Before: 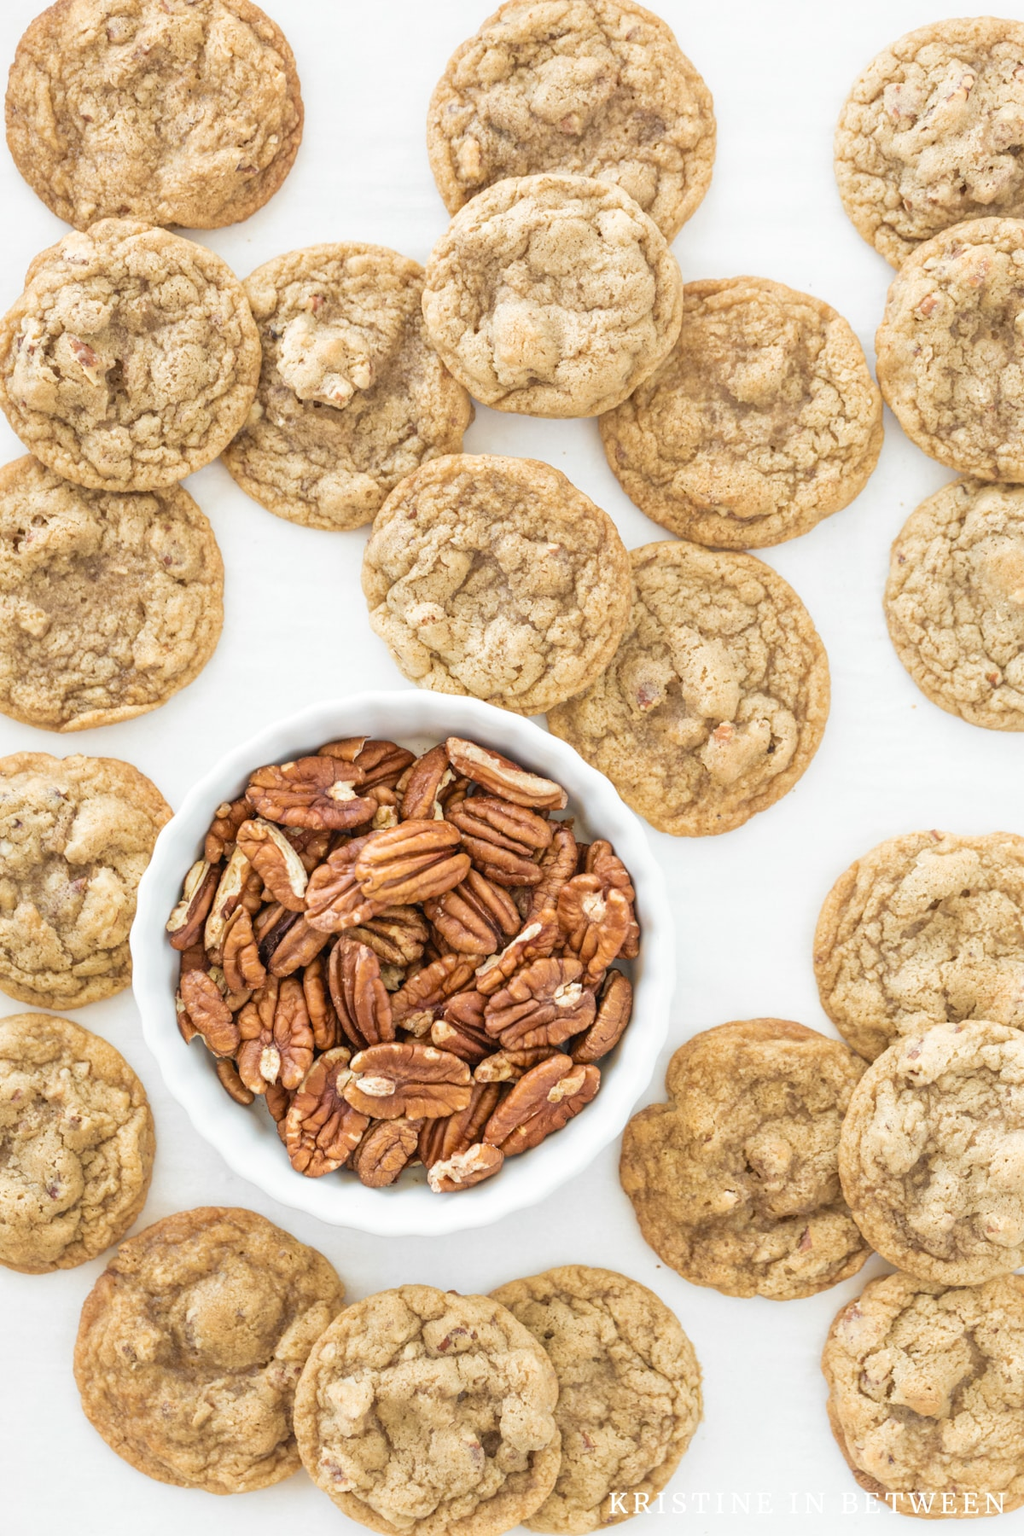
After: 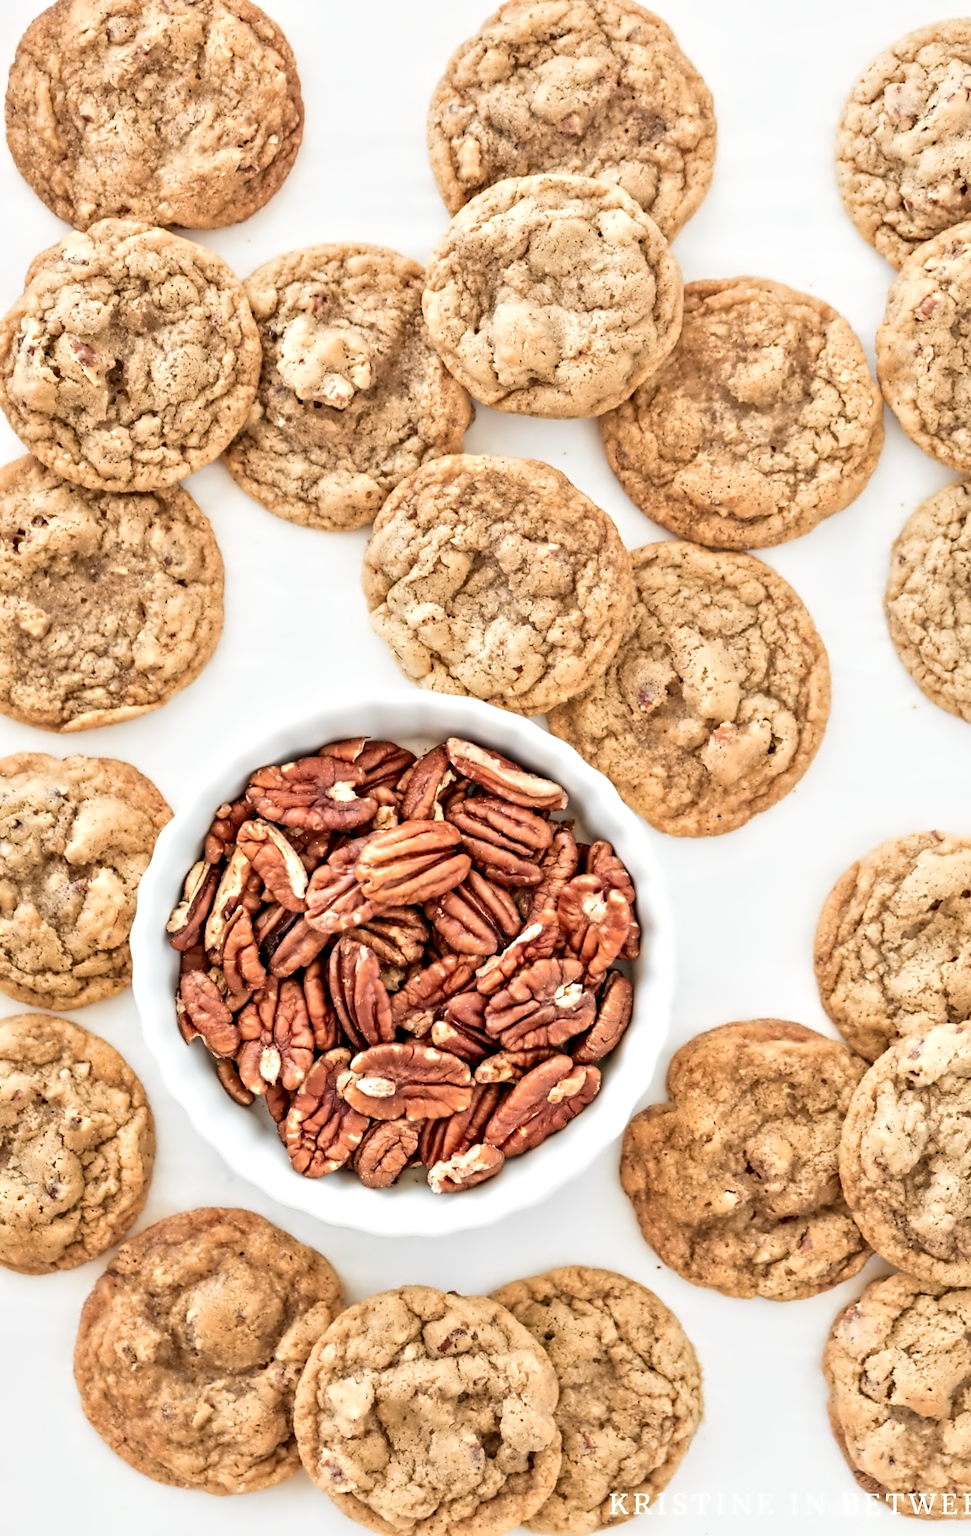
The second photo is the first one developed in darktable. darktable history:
contrast equalizer: octaves 7, y [[0.5, 0.542, 0.583, 0.625, 0.667, 0.708], [0.5 ×6], [0.5 ×6], [0, 0.033, 0.067, 0.1, 0.133, 0.167], [0, 0.05, 0.1, 0.15, 0.2, 0.25]]
color zones: curves: ch1 [(0.239, 0.552) (0.75, 0.5)]; ch2 [(0.25, 0.462) (0.749, 0.457)], mix 25.94%
crop and rotate: right 5.167%
